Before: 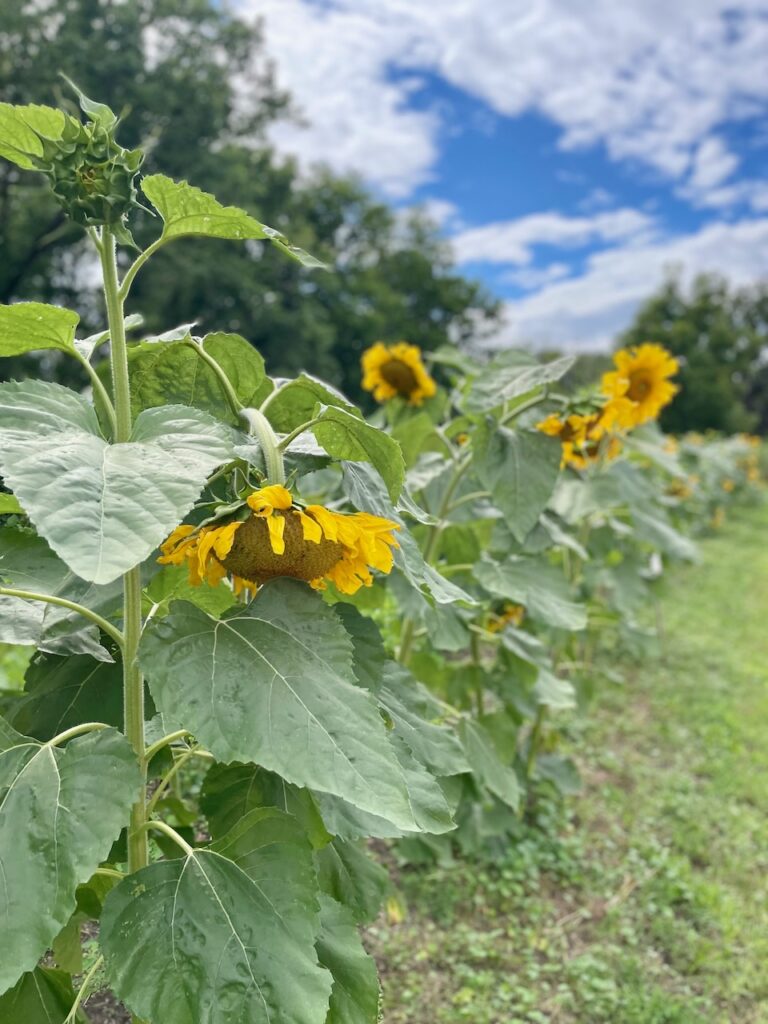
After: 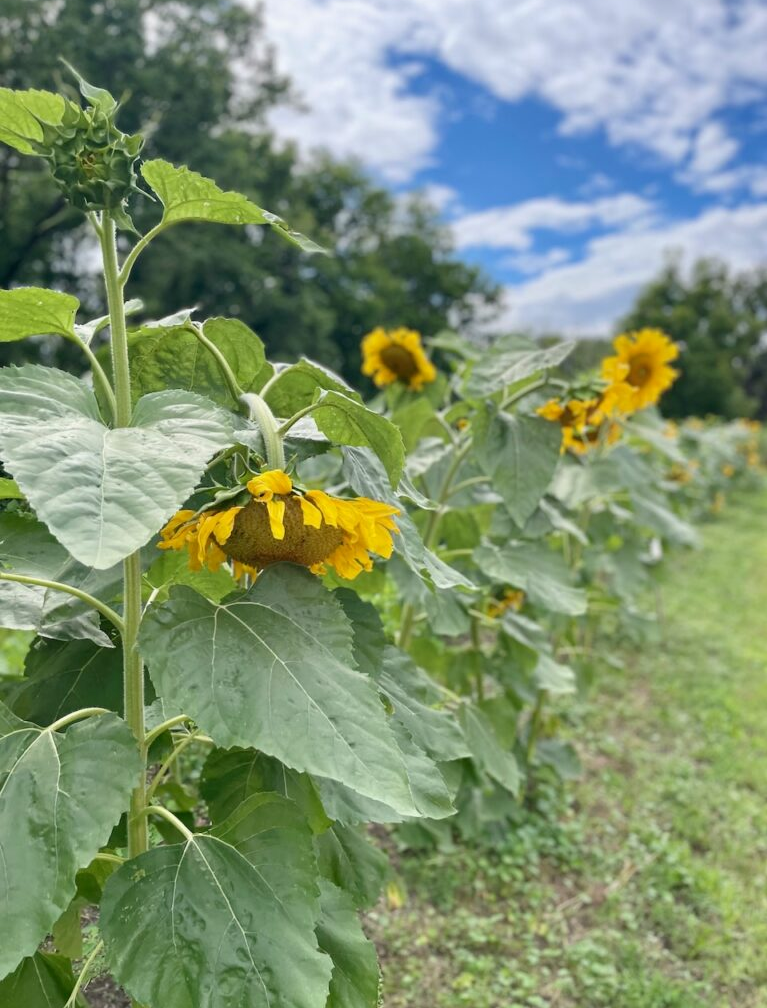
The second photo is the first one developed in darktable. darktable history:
crop: top 1.559%, right 0.117%
exposure: black level correction 0.001, compensate exposure bias true, compensate highlight preservation false
